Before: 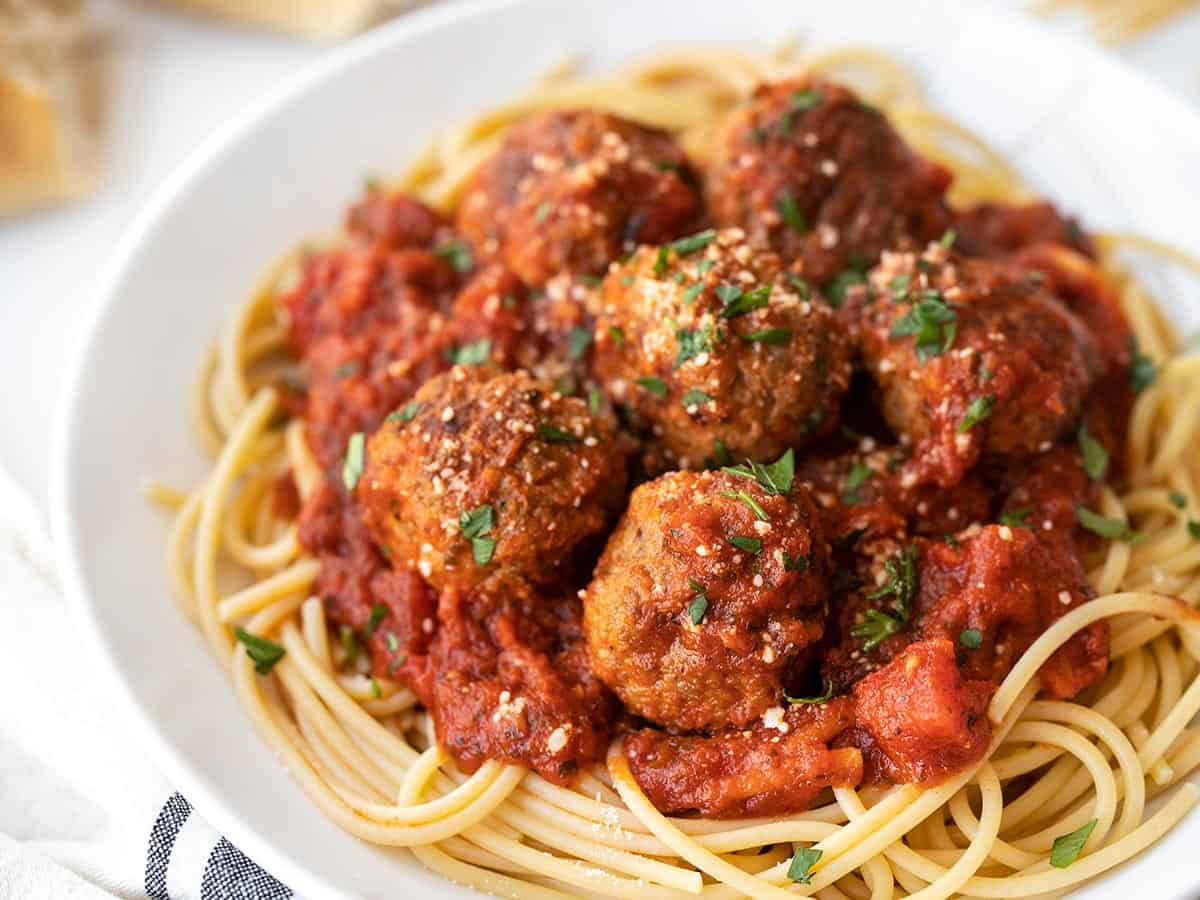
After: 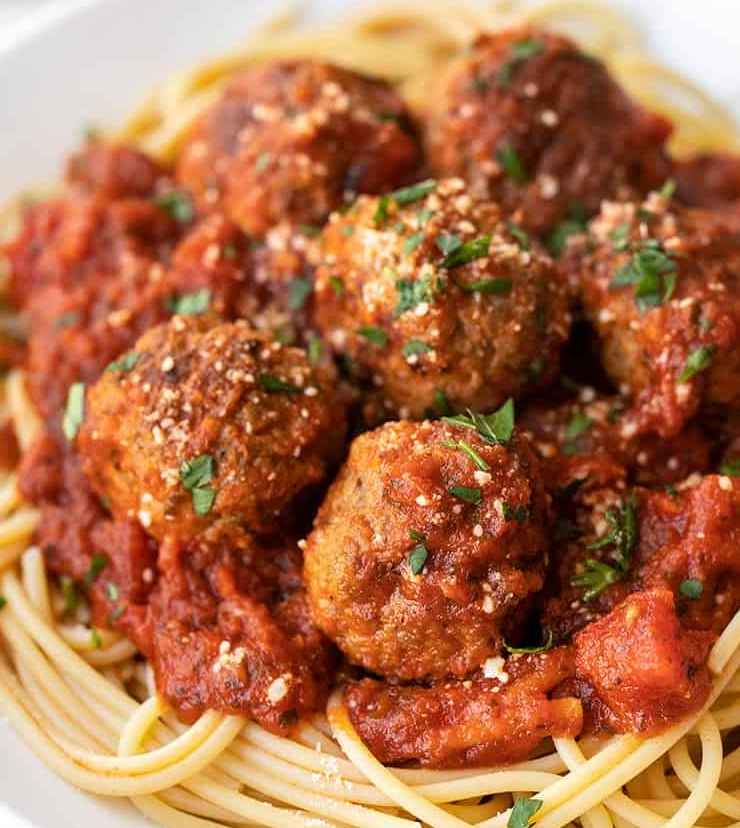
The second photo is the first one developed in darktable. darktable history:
crop and rotate: left 23.4%, top 5.636%, right 14.885%, bottom 2.303%
